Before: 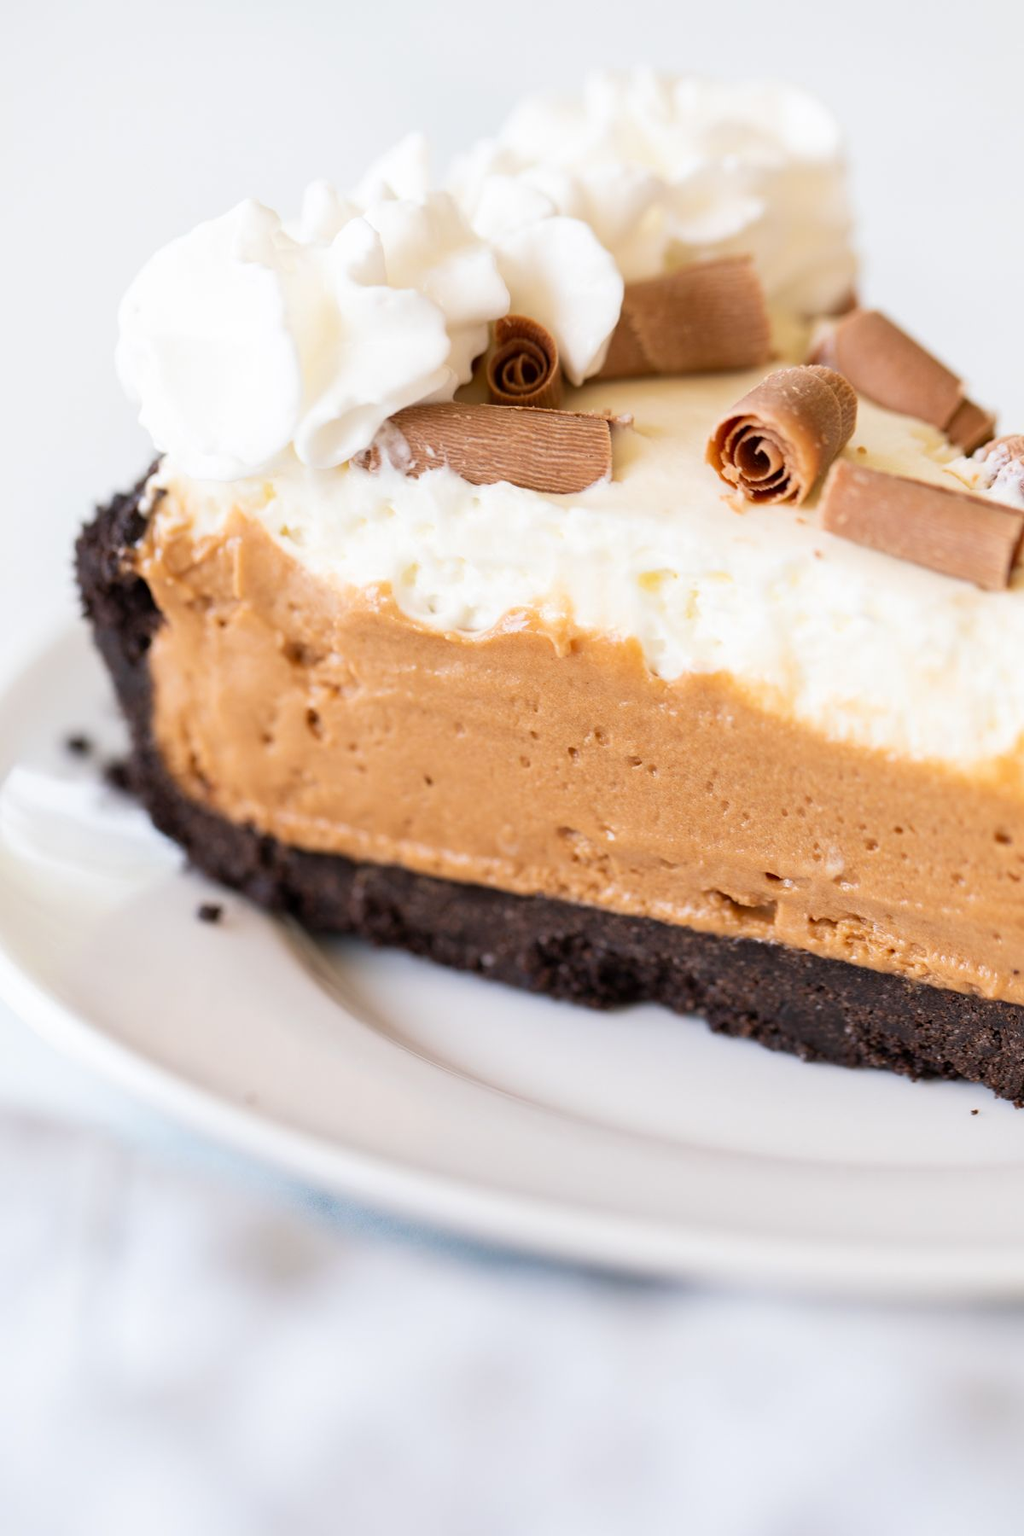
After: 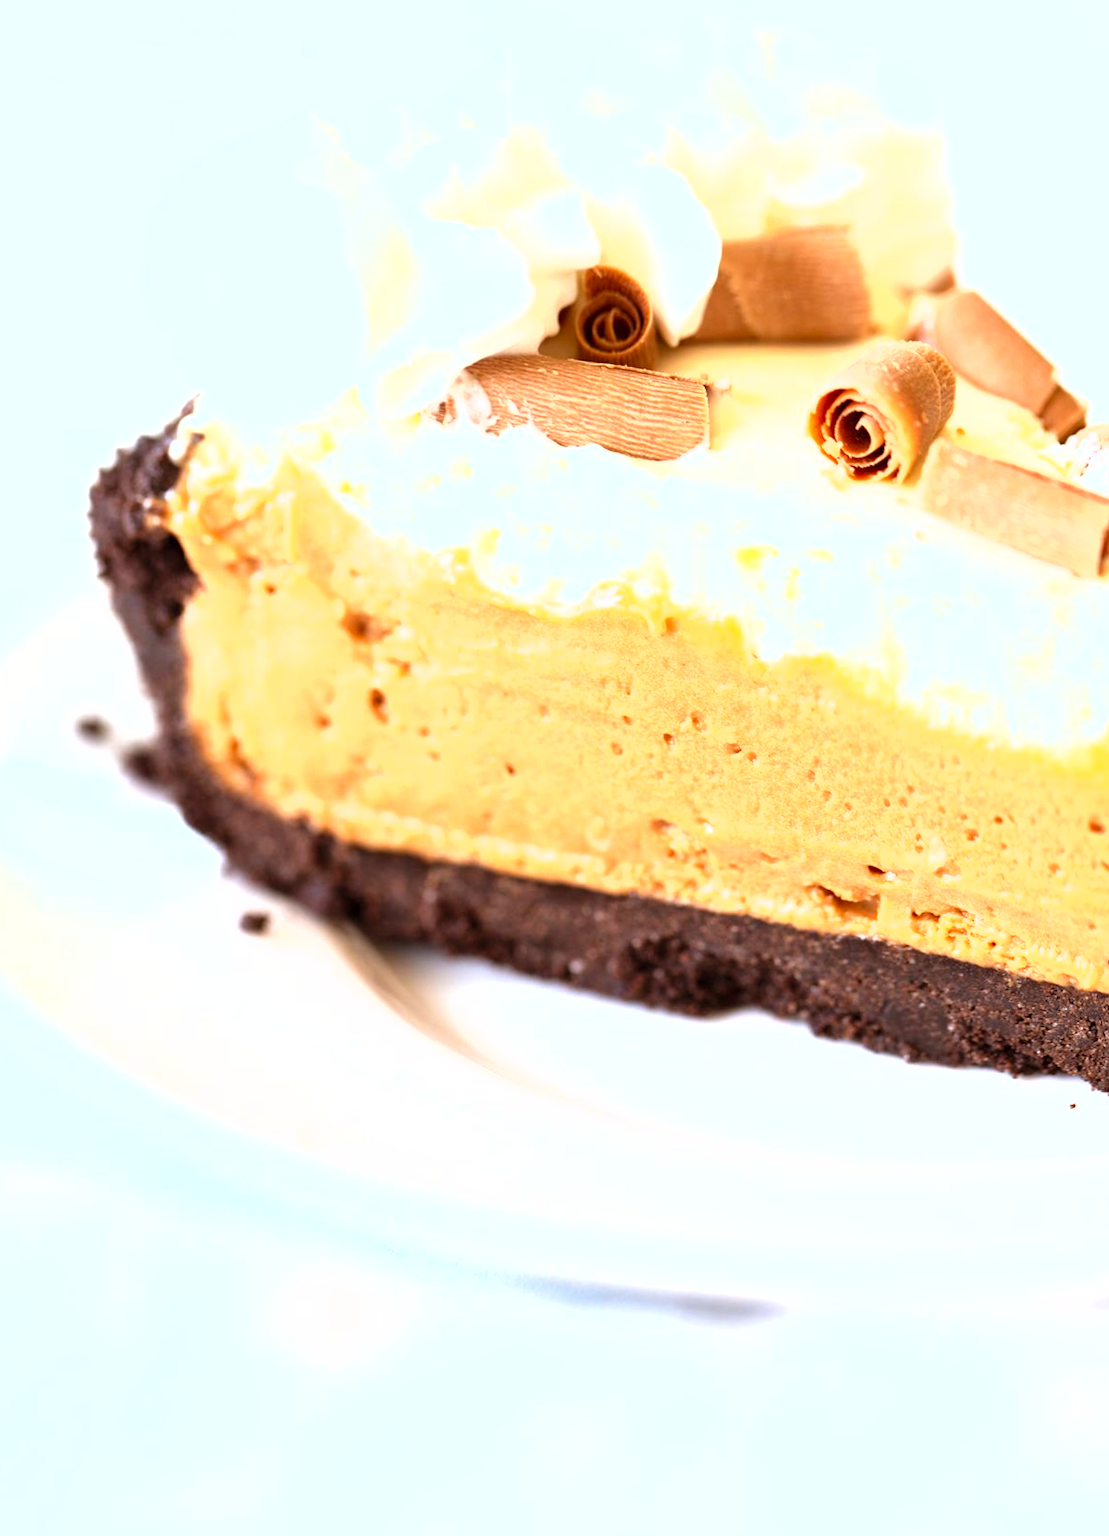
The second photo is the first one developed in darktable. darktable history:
rgb levels: mode RGB, independent channels, levels [[0, 0.5, 1], [0, 0.521, 1], [0, 0.536, 1]]
exposure: exposure 1.25 EV, compensate exposure bias true, compensate highlight preservation false
rotate and perspective: rotation -0.013°, lens shift (vertical) -0.027, lens shift (horizontal) 0.178, crop left 0.016, crop right 0.989, crop top 0.082, crop bottom 0.918
fill light: on, module defaults
